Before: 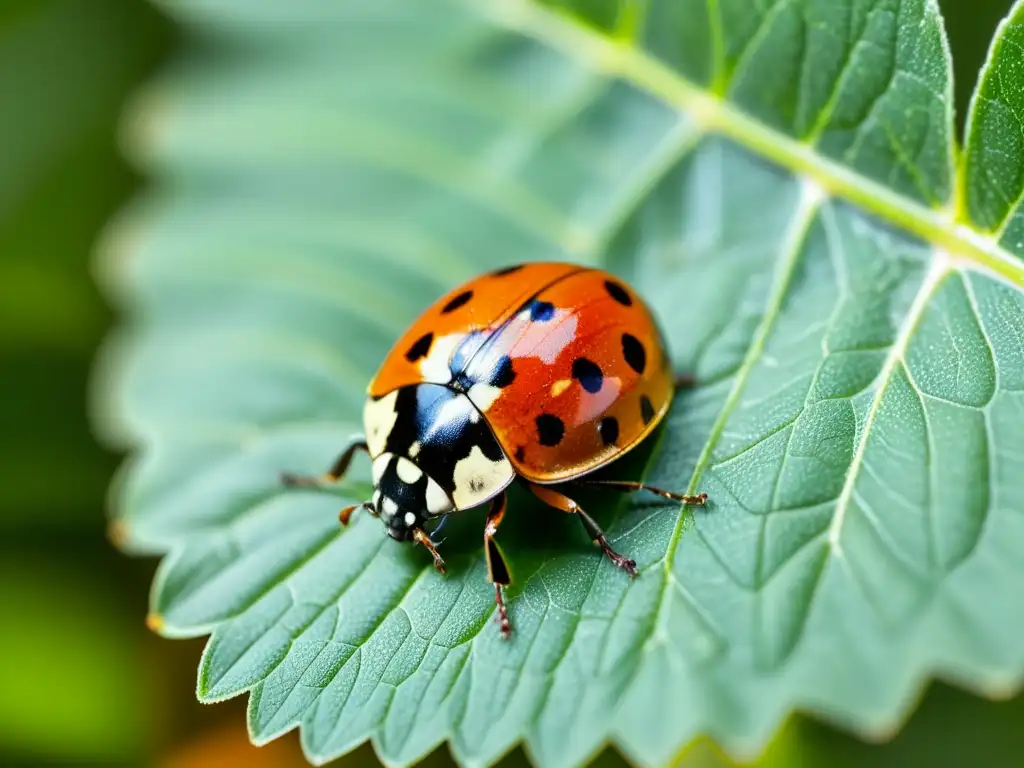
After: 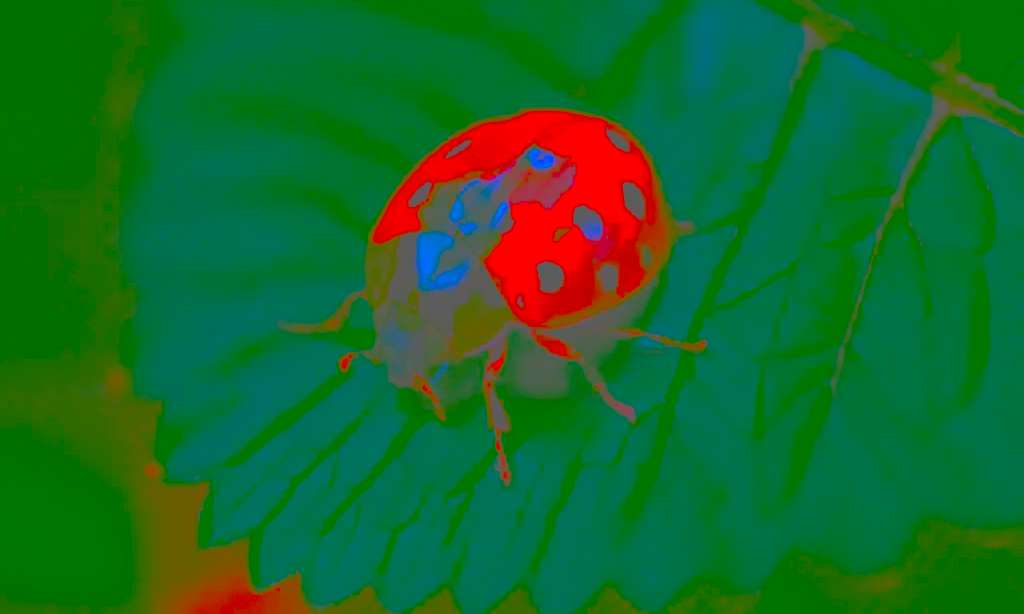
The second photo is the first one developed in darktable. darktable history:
crop and rotate: top 19.998%
tone equalizer: -8 EV -0.417 EV, -7 EV -0.389 EV, -6 EV -0.333 EV, -5 EV -0.222 EV, -3 EV 0.222 EV, -2 EV 0.333 EV, -1 EV 0.389 EV, +0 EV 0.417 EV, edges refinement/feathering 500, mask exposure compensation -1.57 EV, preserve details no
exposure: black level correction 0.001, exposure 1.129 EV, compensate exposure bias true, compensate highlight preservation false
contrast brightness saturation: contrast -0.99, brightness -0.17, saturation 0.75
